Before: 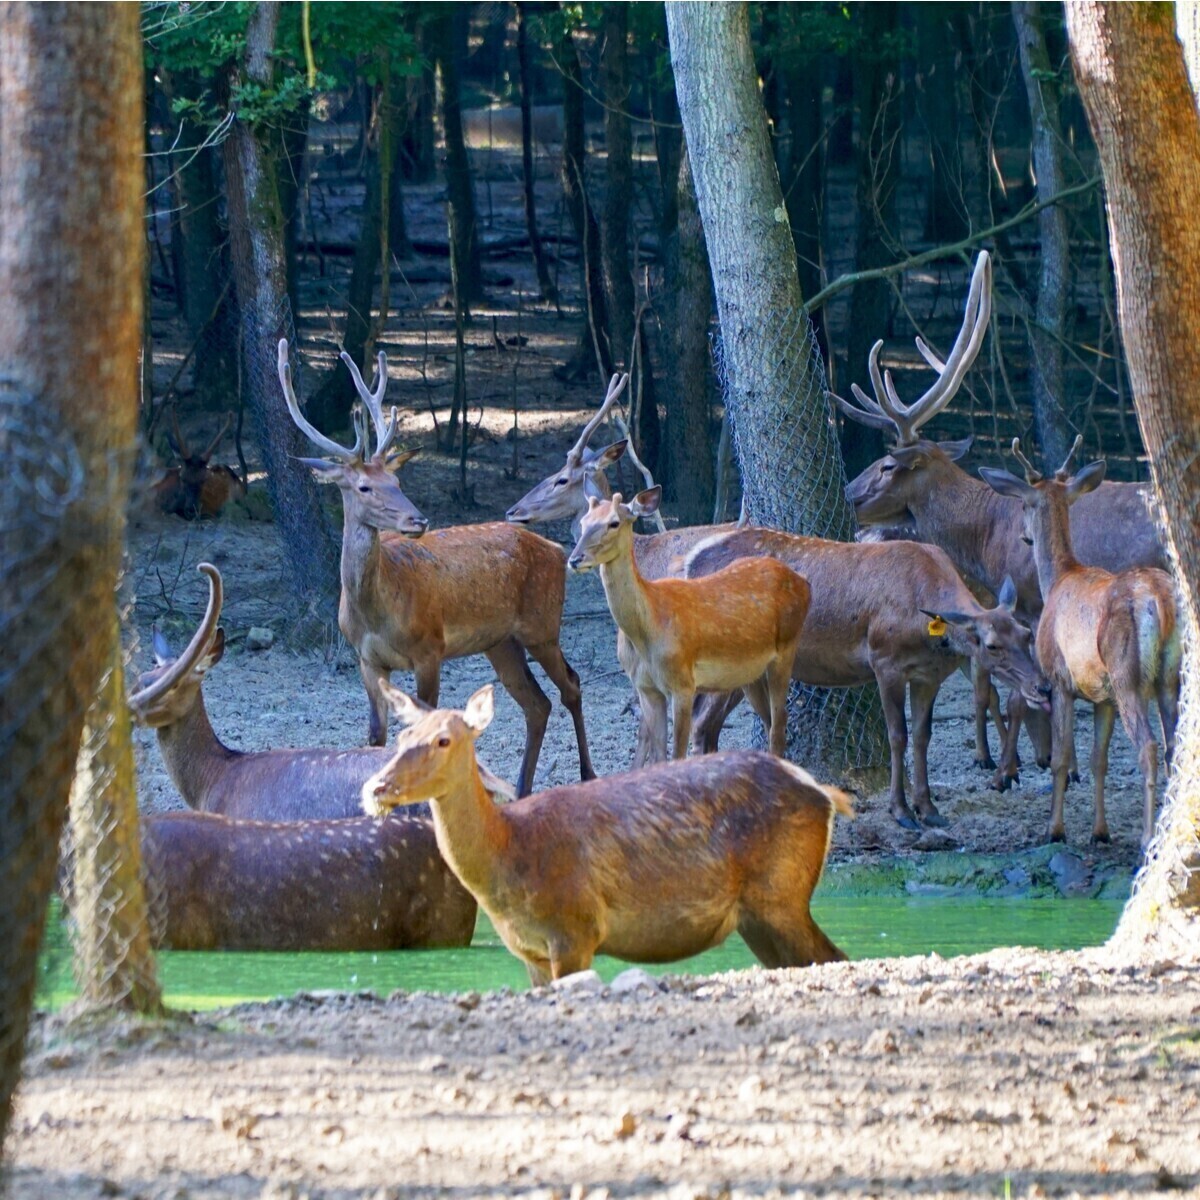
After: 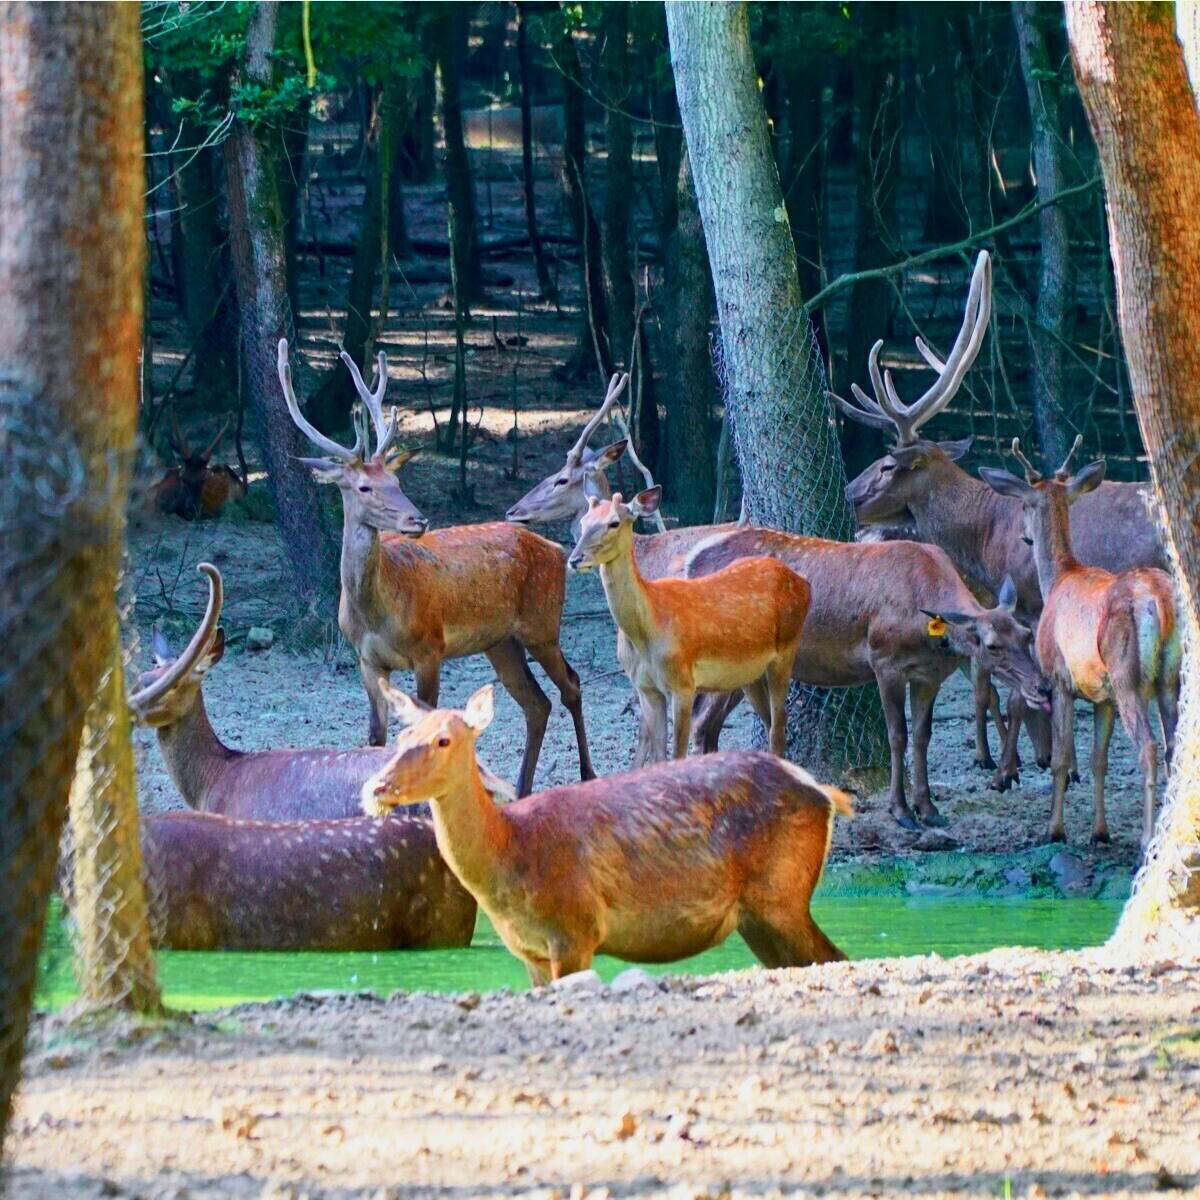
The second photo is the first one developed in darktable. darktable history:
tone curve: curves: ch0 [(0, 0.012) (0.052, 0.04) (0.107, 0.086) (0.269, 0.266) (0.471, 0.503) (0.731, 0.771) (0.921, 0.909) (0.999, 0.951)]; ch1 [(0, 0) (0.339, 0.298) (0.402, 0.363) (0.444, 0.415) (0.485, 0.469) (0.494, 0.493) (0.504, 0.501) (0.525, 0.534) (0.555, 0.593) (0.594, 0.648) (1, 1)]; ch2 [(0, 0) (0.48, 0.48) (0.504, 0.5) (0.535, 0.557) (0.581, 0.623) (0.649, 0.683) (0.824, 0.815) (1, 1)], color space Lab, independent channels, preserve colors none
